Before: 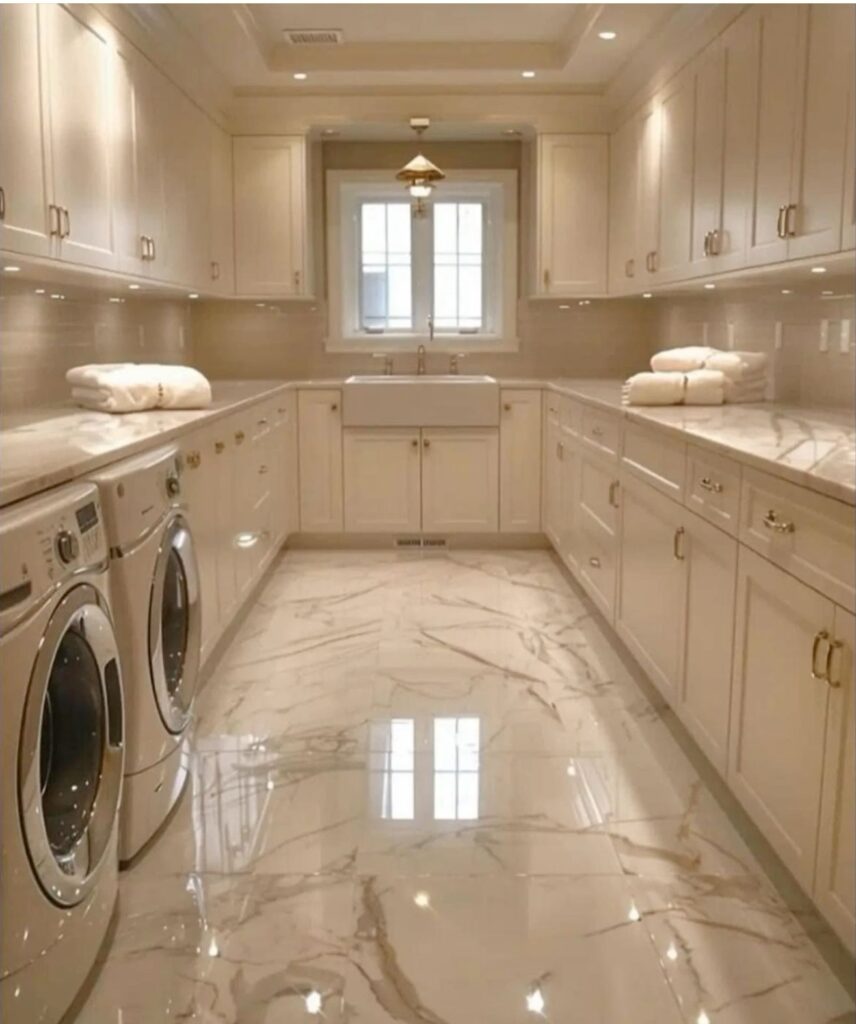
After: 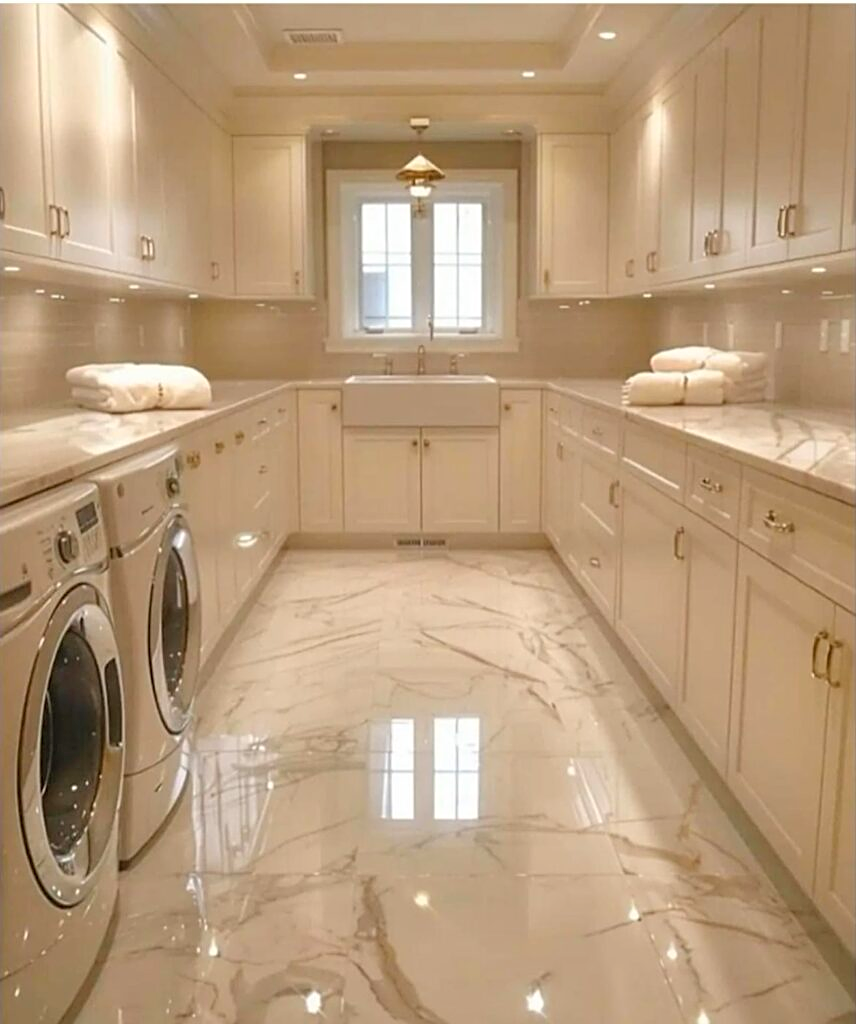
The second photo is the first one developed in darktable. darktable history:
sharpen: on, module defaults
contrast brightness saturation: brightness 0.093, saturation 0.193
